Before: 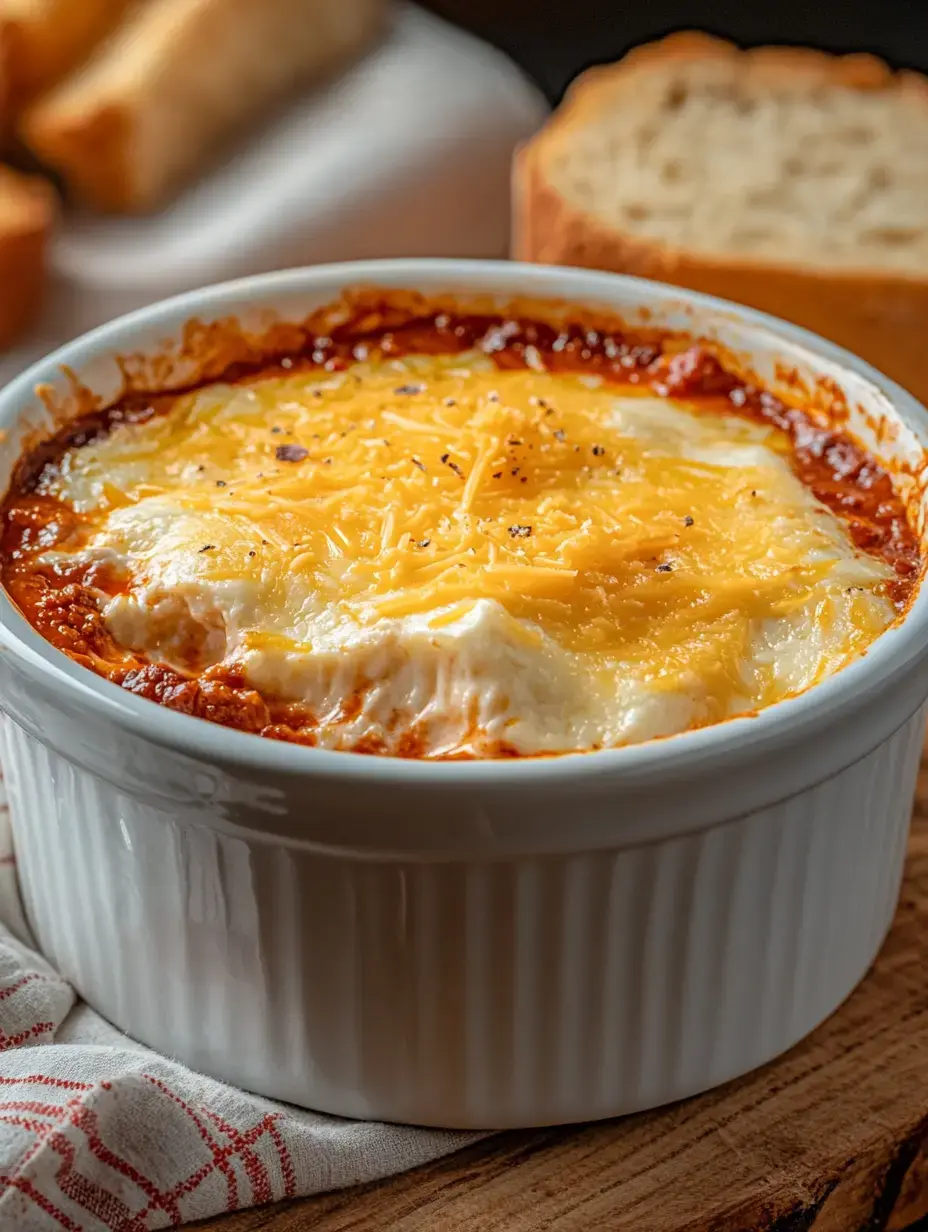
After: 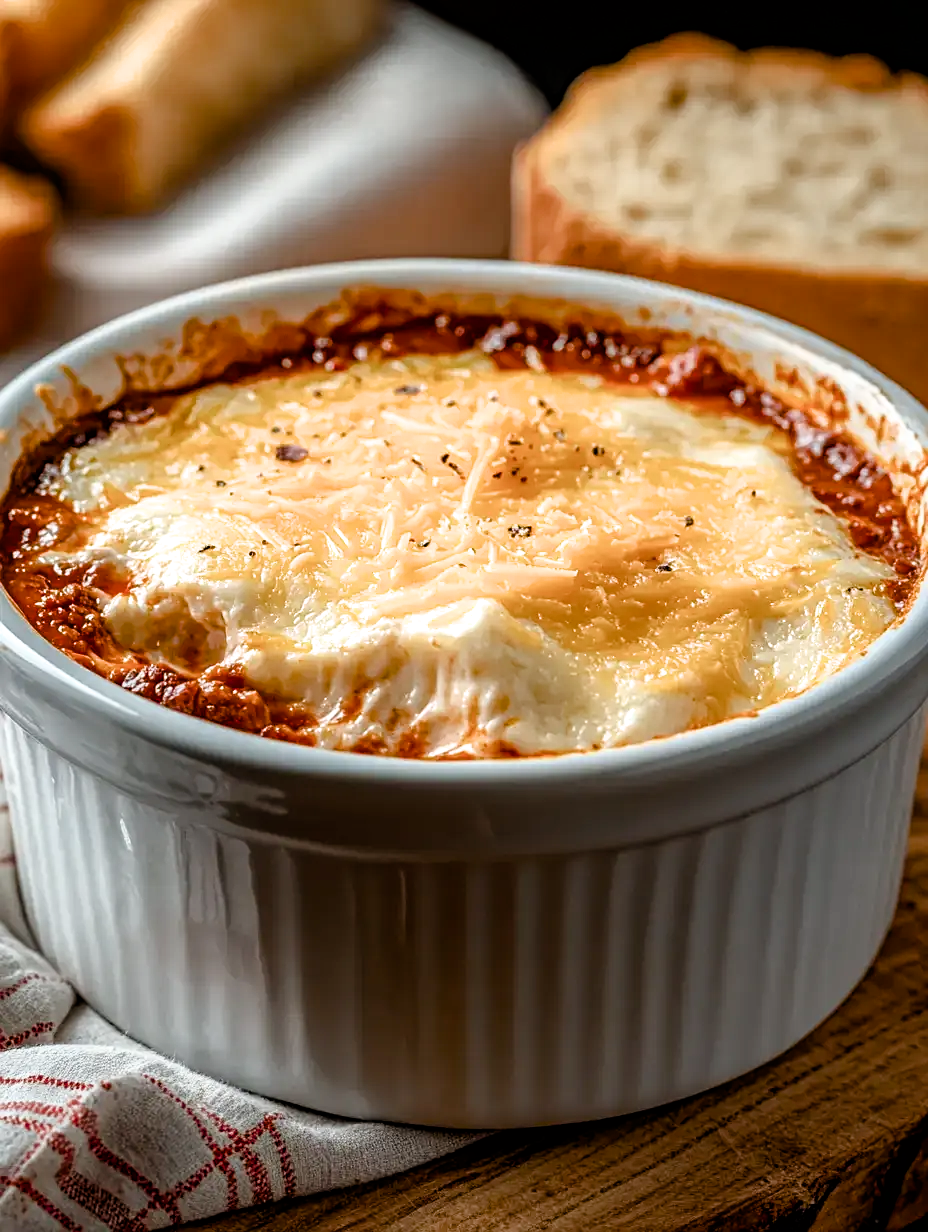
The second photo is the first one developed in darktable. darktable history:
sharpen: amount 0.209
color balance rgb: shadows lift › luminance -10.141%, perceptual saturation grading › global saturation 25.162%, perceptual saturation grading › highlights -50.461%, perceptual saturation grading › shadows 30.475%, global vibrance 14.816%
filmic rgb: black relative exposure -8.28 EV, white relative exposure 2.2 EV, target white luminance 99.97%, hardness 7.11, latitude 75.33%, contrast 1.319, highlights saturation mix -2.1%, shadows ↔ highlights balance 30.52%
